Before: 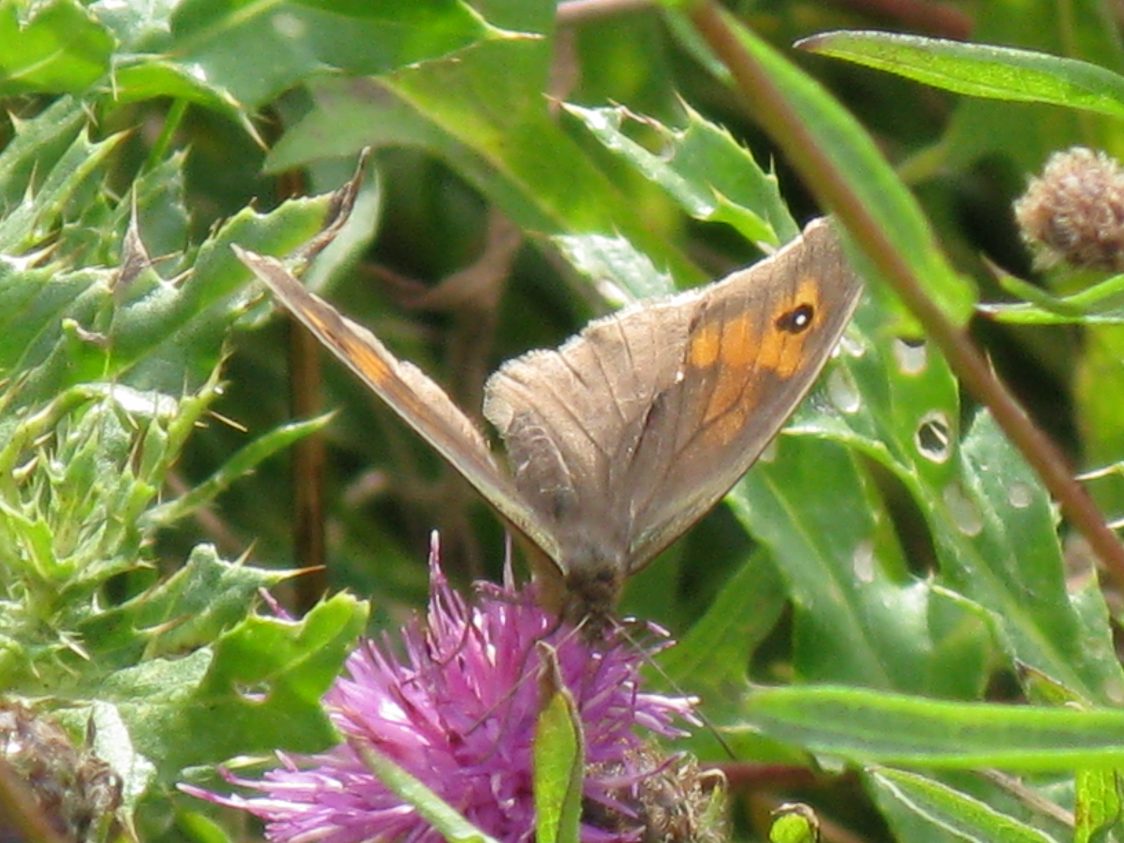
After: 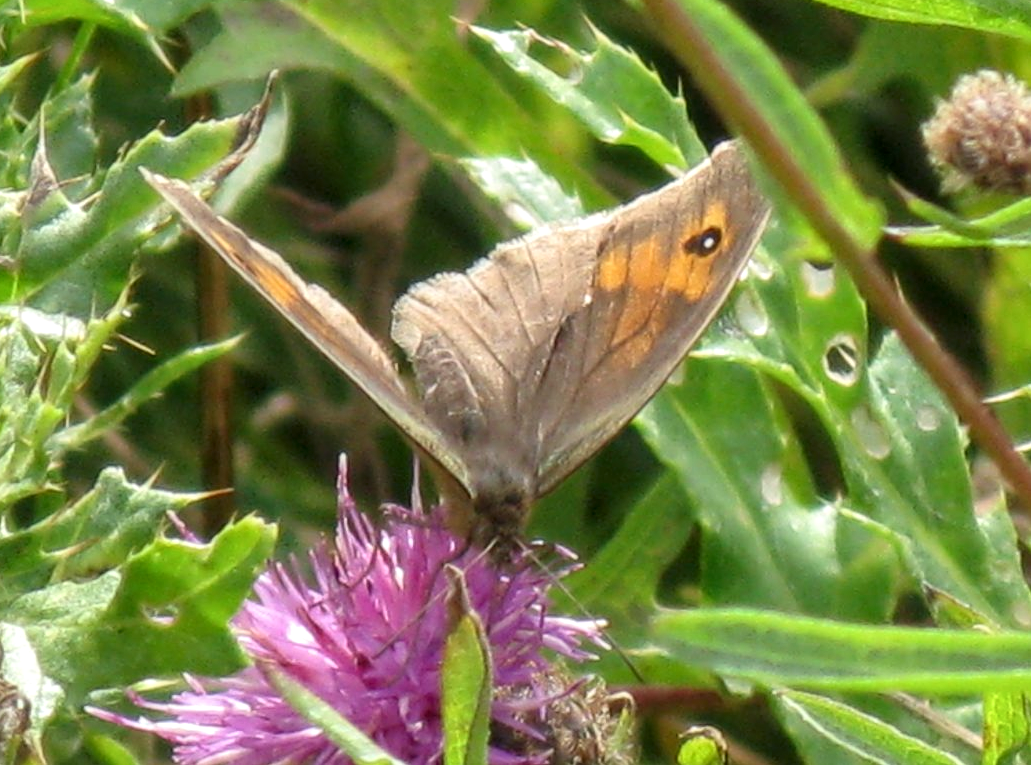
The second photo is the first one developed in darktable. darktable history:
contrast brightness saturation: contrast 0.1, brightness 0.02, saturation 0.02
local contrast: on, module defaults
crop and rotate: left 8.262%, top 9.226%
tone equalizer: on, module defaults
